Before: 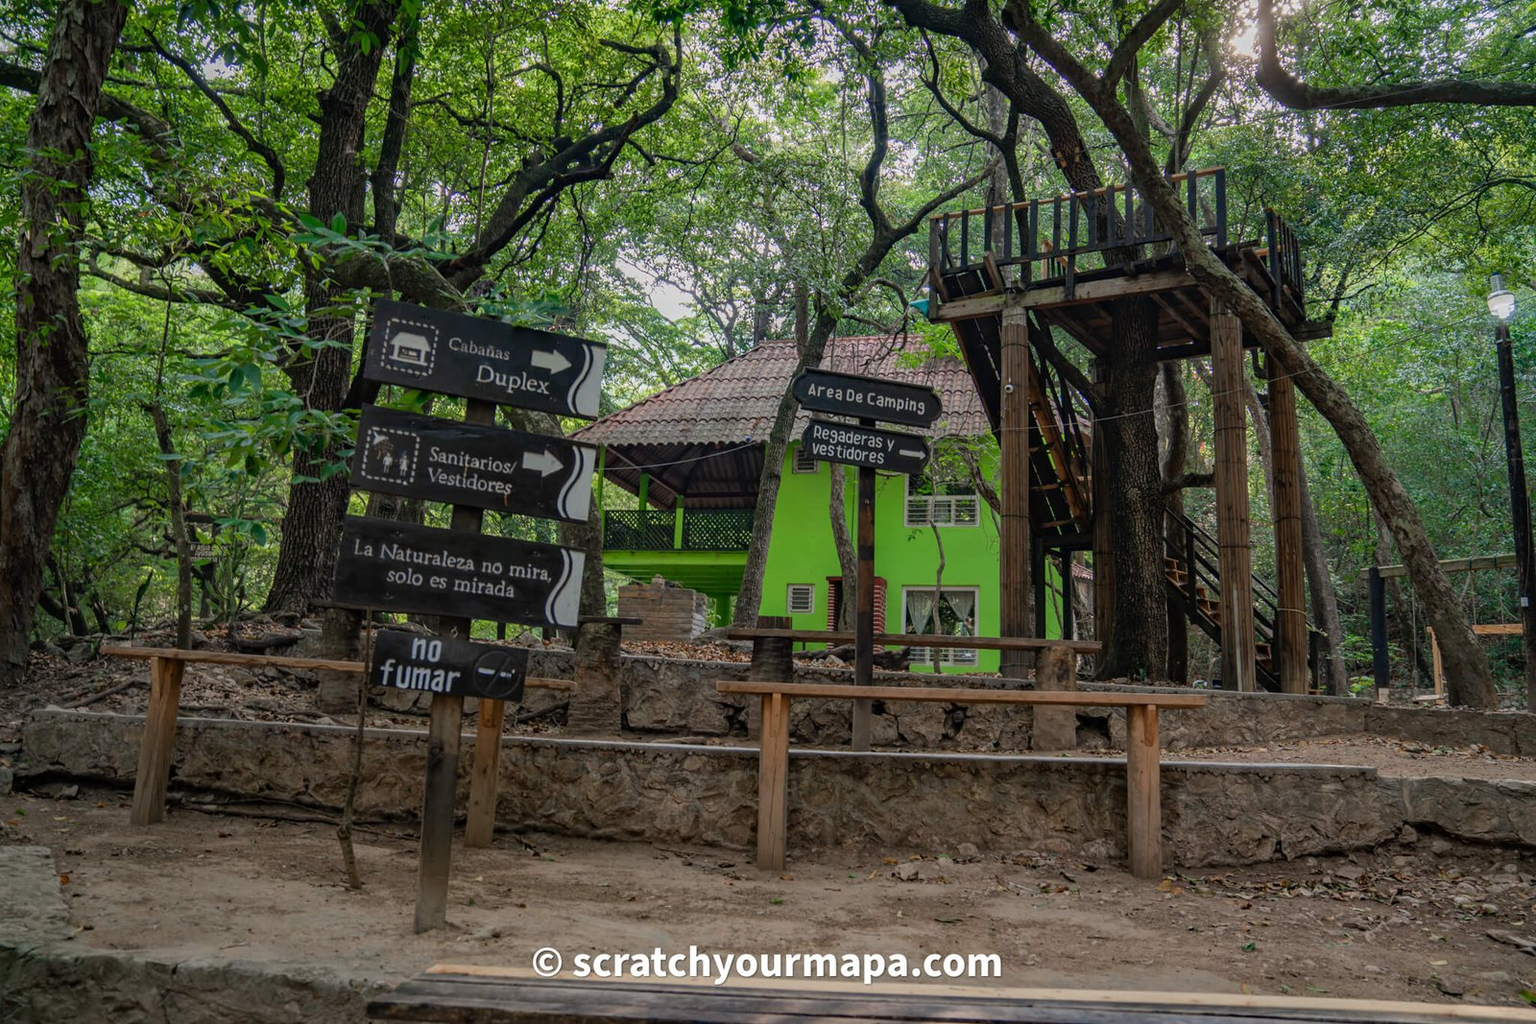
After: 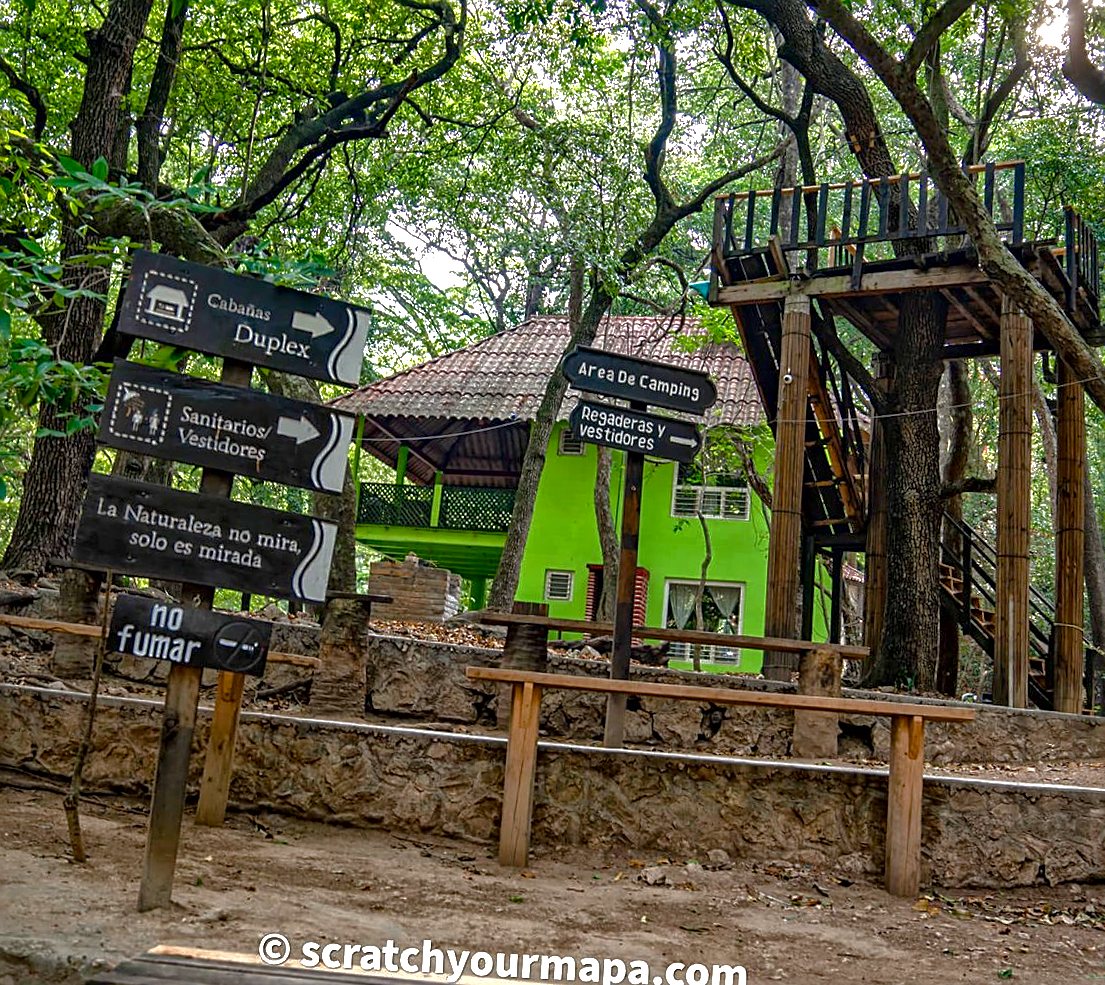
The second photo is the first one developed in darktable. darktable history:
crop and rotate: angle -3.16°, left 14.242%, top 0.029%, right 11.054%, bottom 0.083%
local contrast: mode bilateral grid, contrast 20, coarseness 18, detail 163%, midtone range 0.2
exposure: black level correction 0, exposure 1.2 EV, compensate exposure bias true, compensate highlight preservation false
base curve: curves: ch0 [(0, 0) (0.841, 0.609) (1, 1)]
sharpen: on, module defaults
color balance rgb: linear chroma grading › global chroma 9.667%, perceptual saturation grading › global saturation 26.847%, perceptual saturation grading › highlights -28.284%, perceptual saturation grading › mid-tones 15.102%, perceptual saturation grading › shadows 34.297%, global vibrance 8.674%
tone equalizer: edges refinement/feathering 500, mask exposure compensation -1.57 EV, preserve details no
